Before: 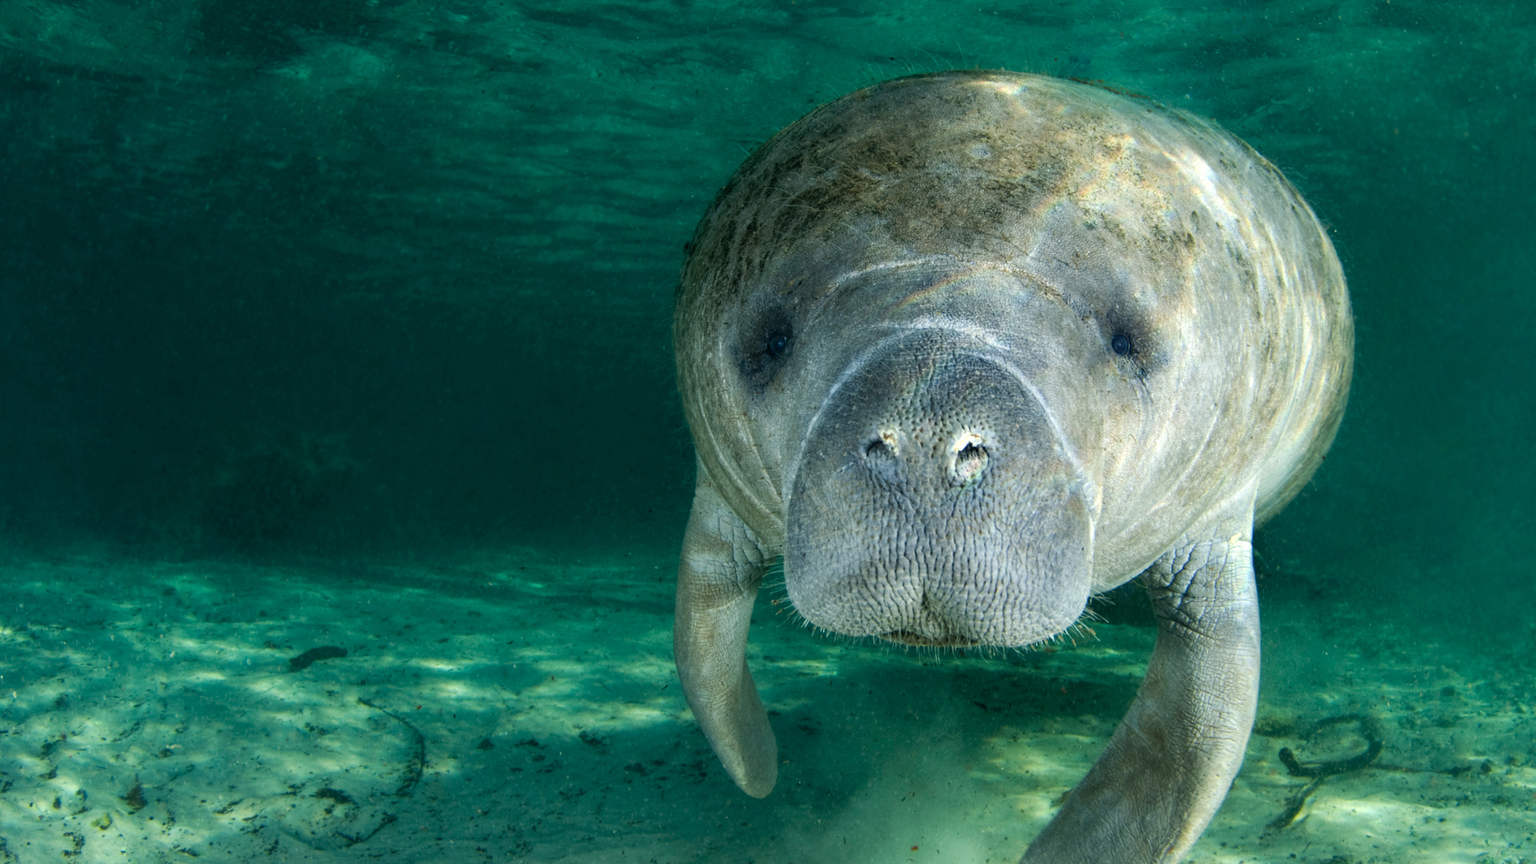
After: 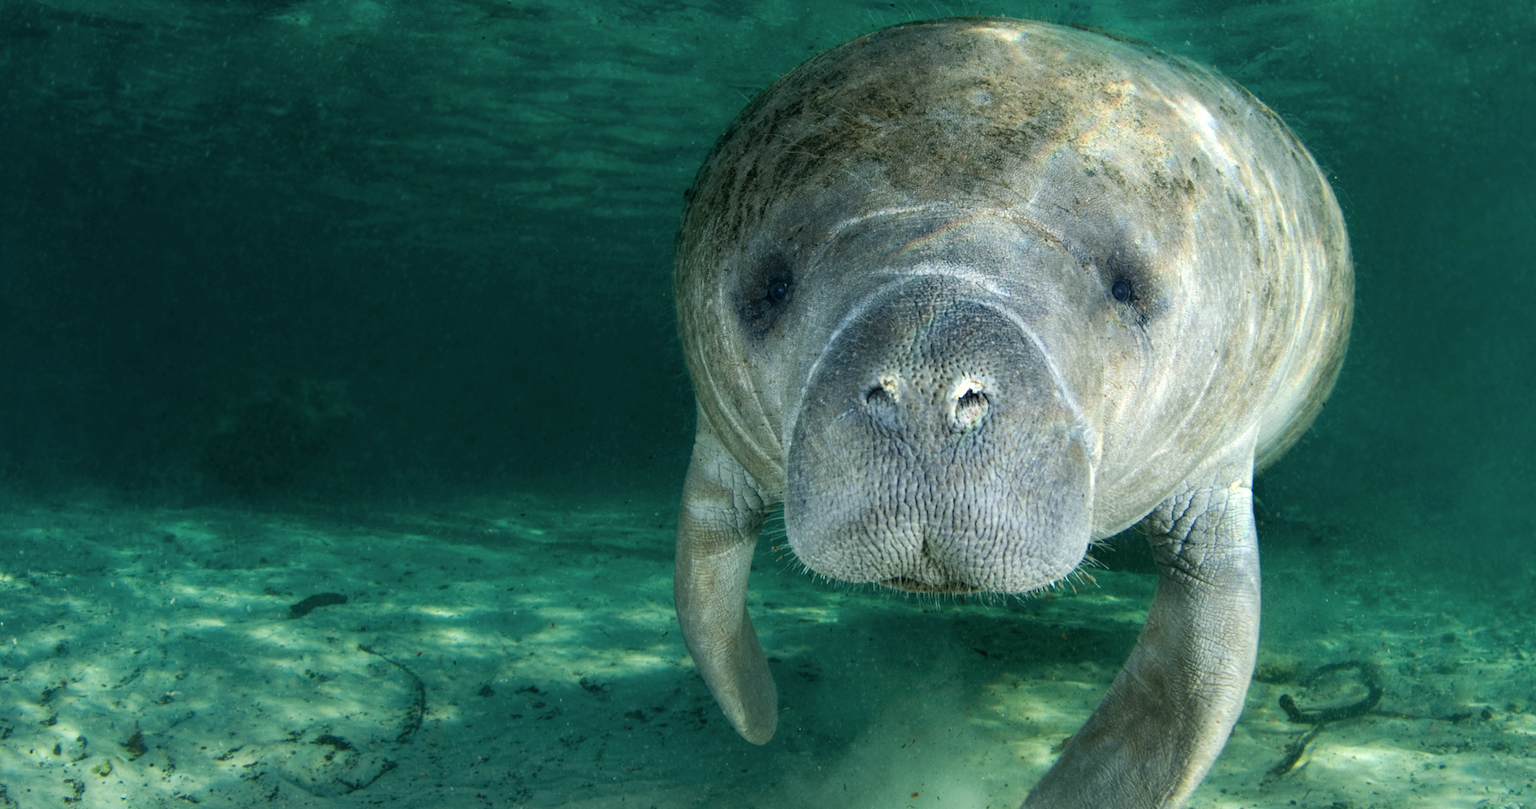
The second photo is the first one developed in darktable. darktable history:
crop and rotate: top 6.25%
contrast brightness saturation: saturation -0.1
